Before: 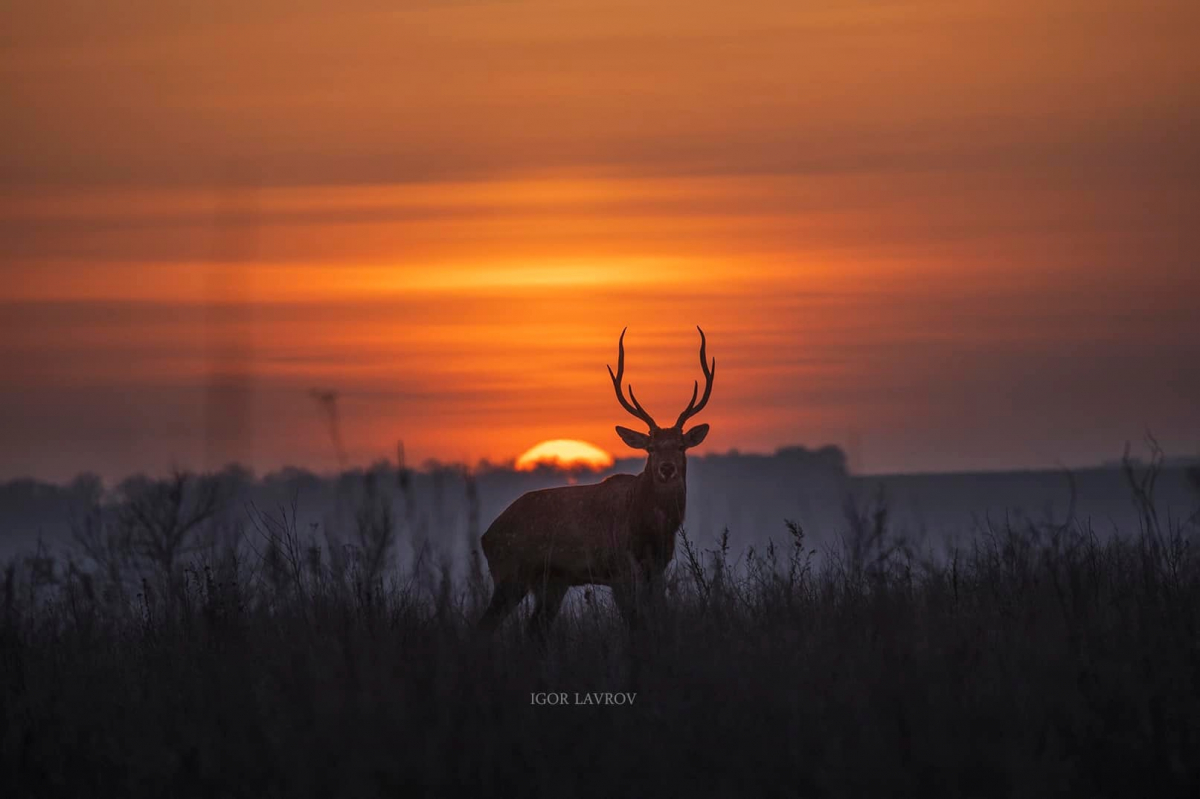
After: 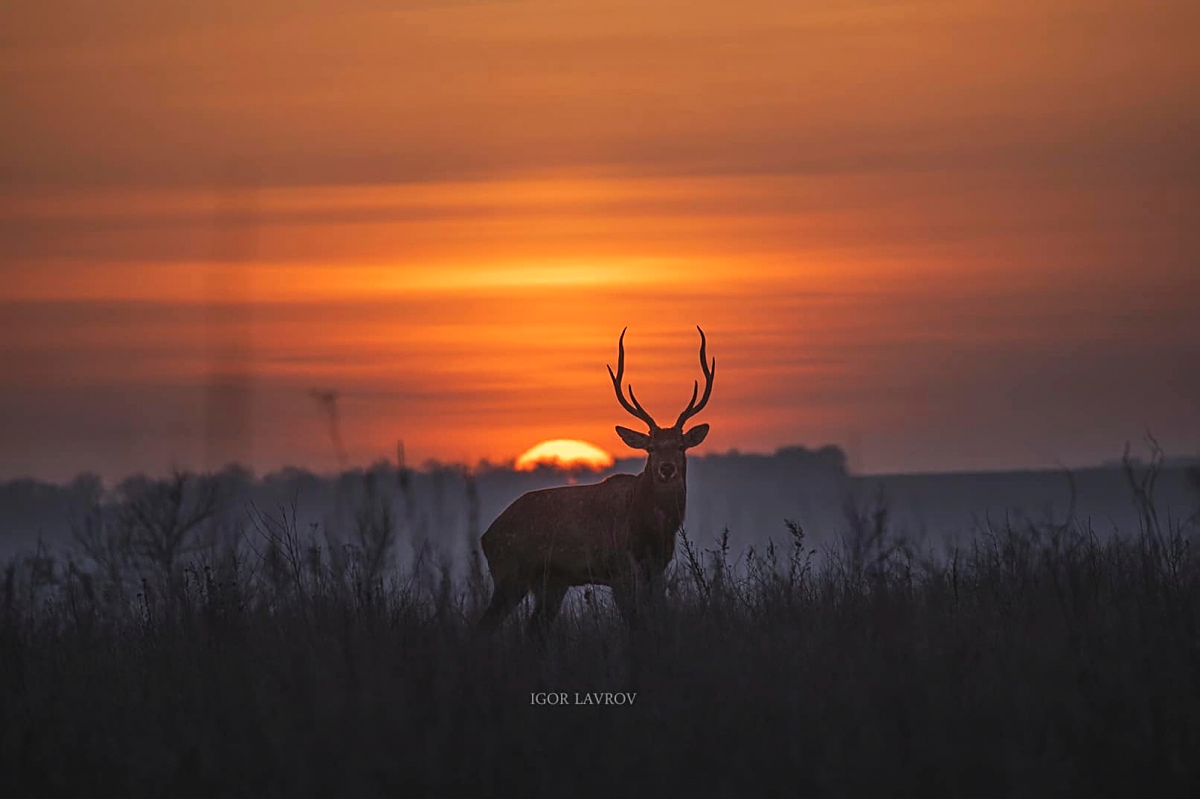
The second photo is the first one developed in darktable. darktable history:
sharpen: on, module defaults
exposure: black level correction -0.004, exposure 0.057 EV, compensate highlight preservation false
shadows and highlights: shadows 0.043, highlights 40.79
